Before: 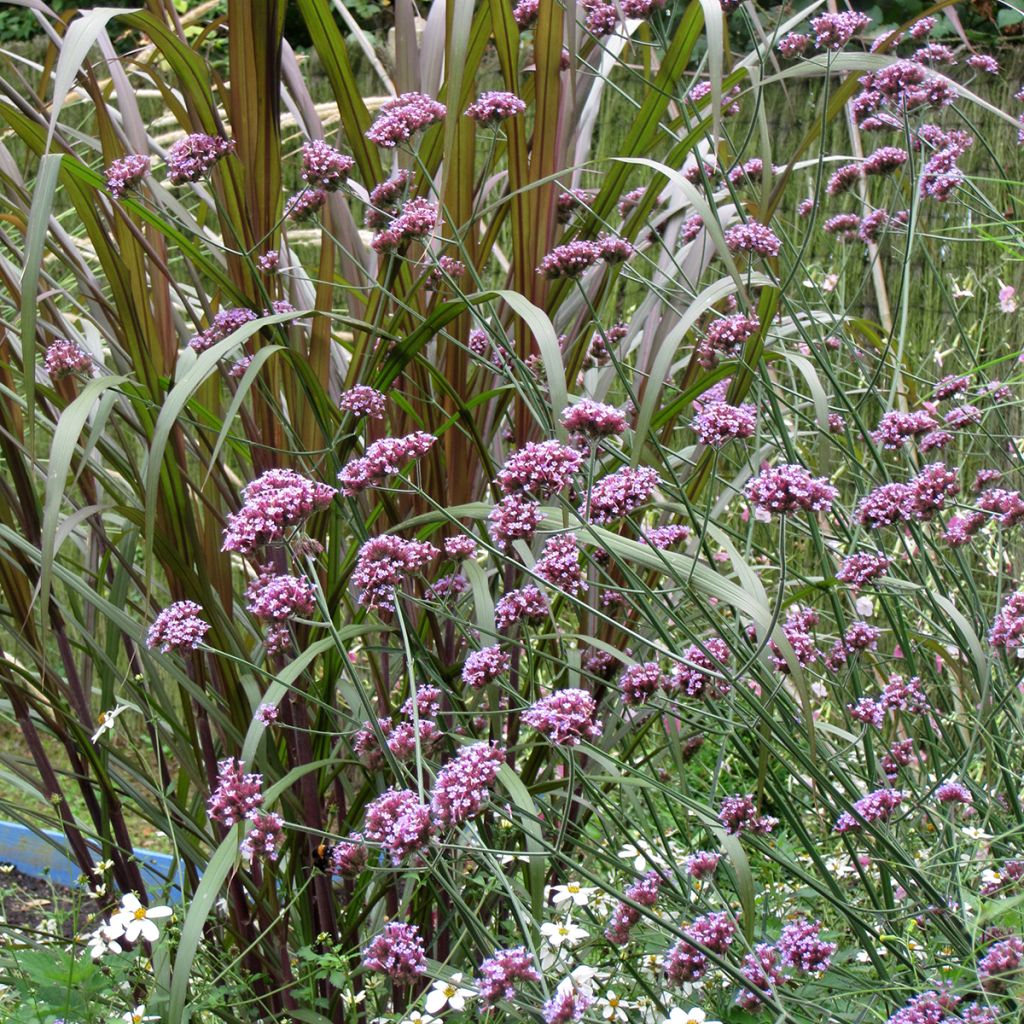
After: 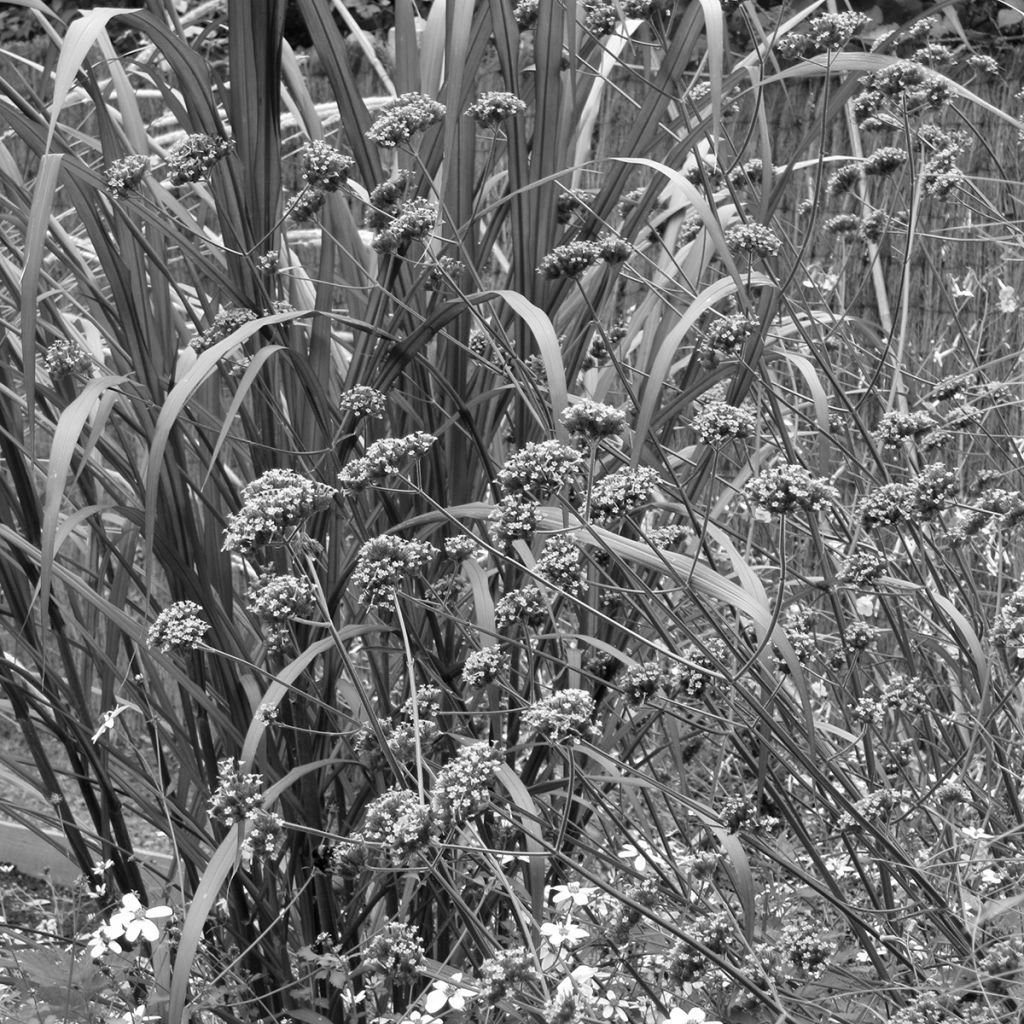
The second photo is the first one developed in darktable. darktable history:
monochrome: on, module defaults
white balance: emerald 1
